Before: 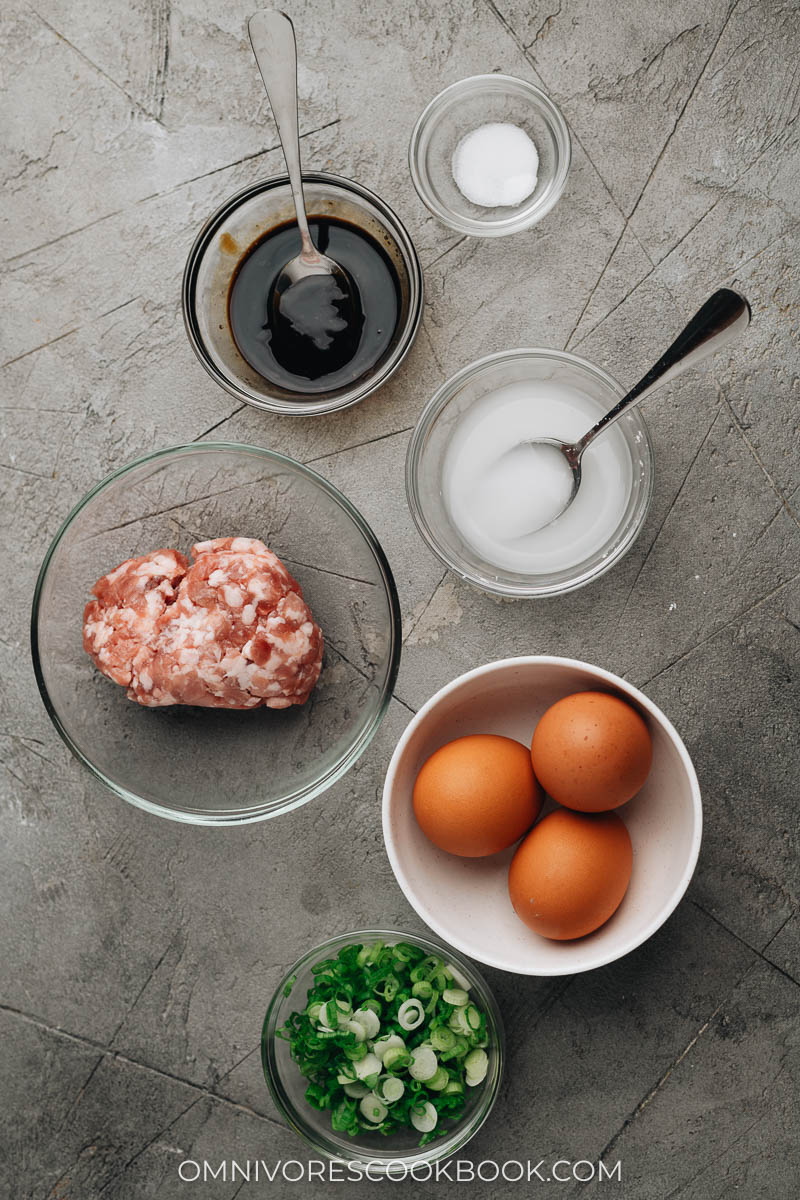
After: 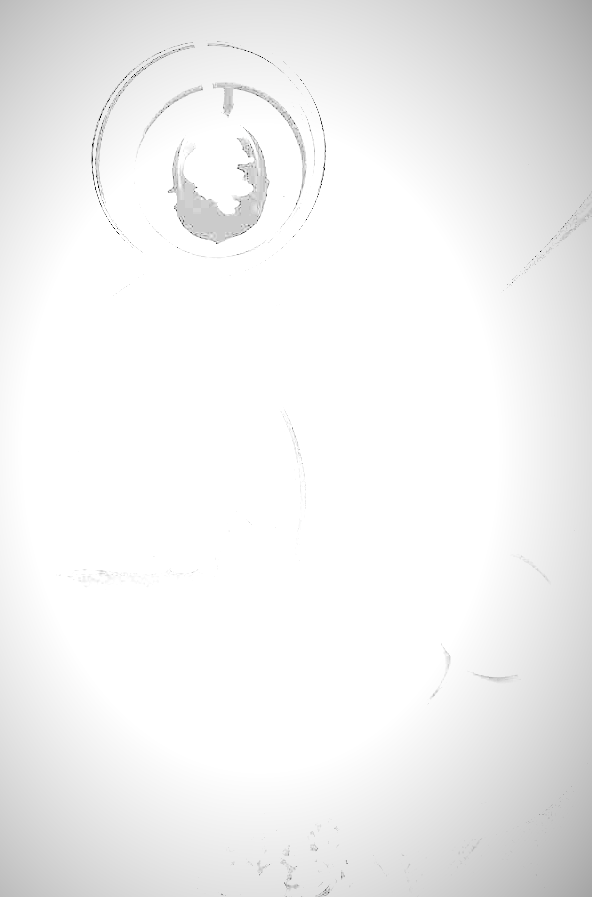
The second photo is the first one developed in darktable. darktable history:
crop and rotate: left 11.94%, top 11.348%, right 13.968%, bottom 13.857%
vignetting: fall-off start 72.04%, fall-off radius 109.22%, brightness -0.984, saturation 0.493, center (-0.122, -0.002), width/height ratio 0.735
filmic rgb: black relative exposure -5.06 EV, white relative exposure 3.55 EV, threshold 2.97 EV, hardness 3.19, contrast 1.407, highlights saturation mix -49.99%, preserve chrominance RGB euclidean norm, color science v5 (2021), contrast in shadows safe, contrast in highlights safe, enable highlight reconstruction true
exposure: exposure 7.9 EV, compensate highlight preservation false
